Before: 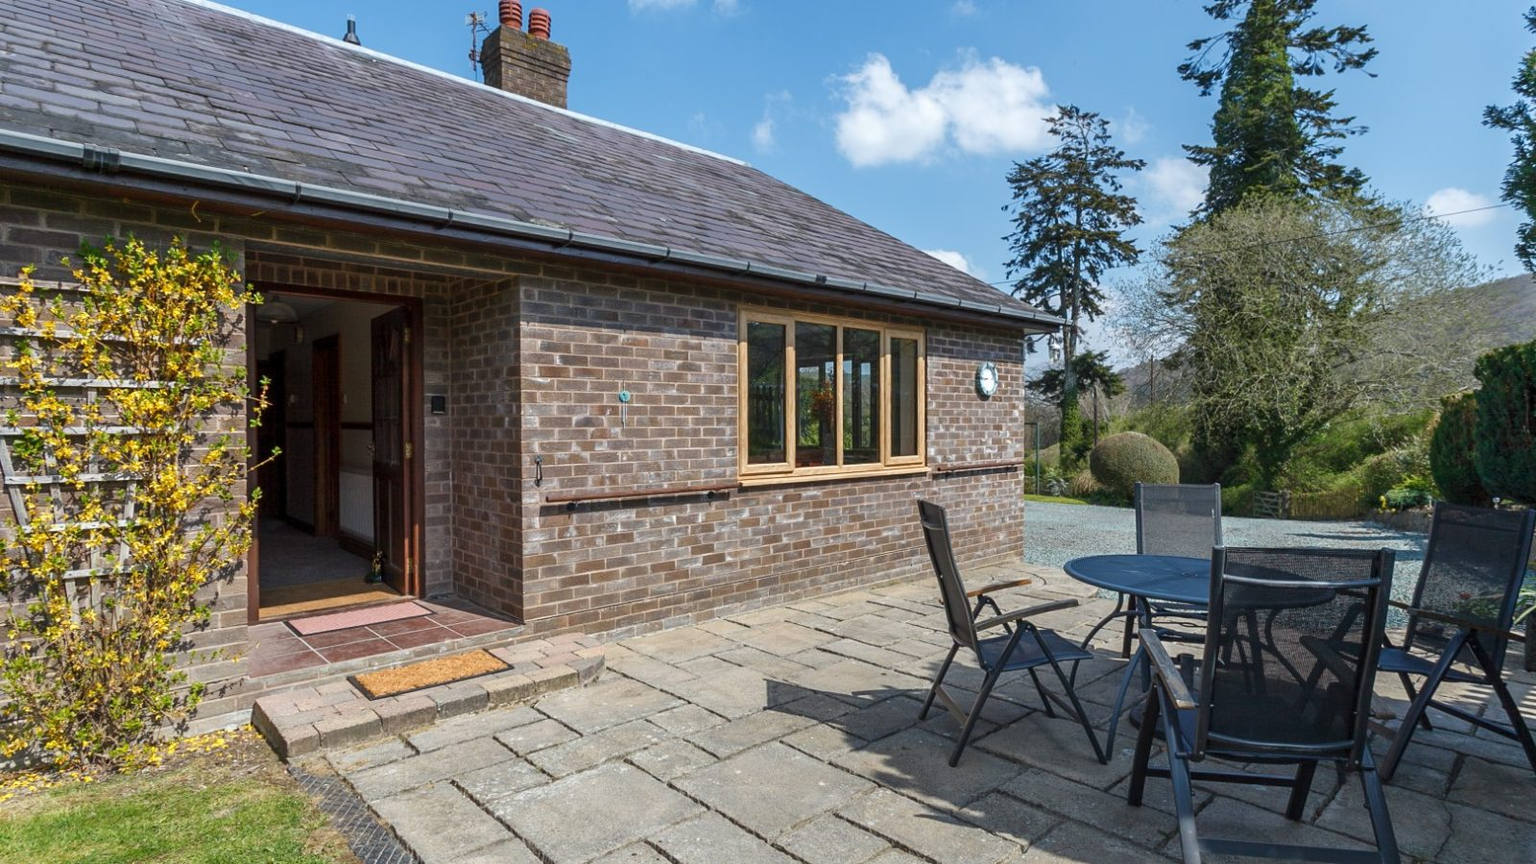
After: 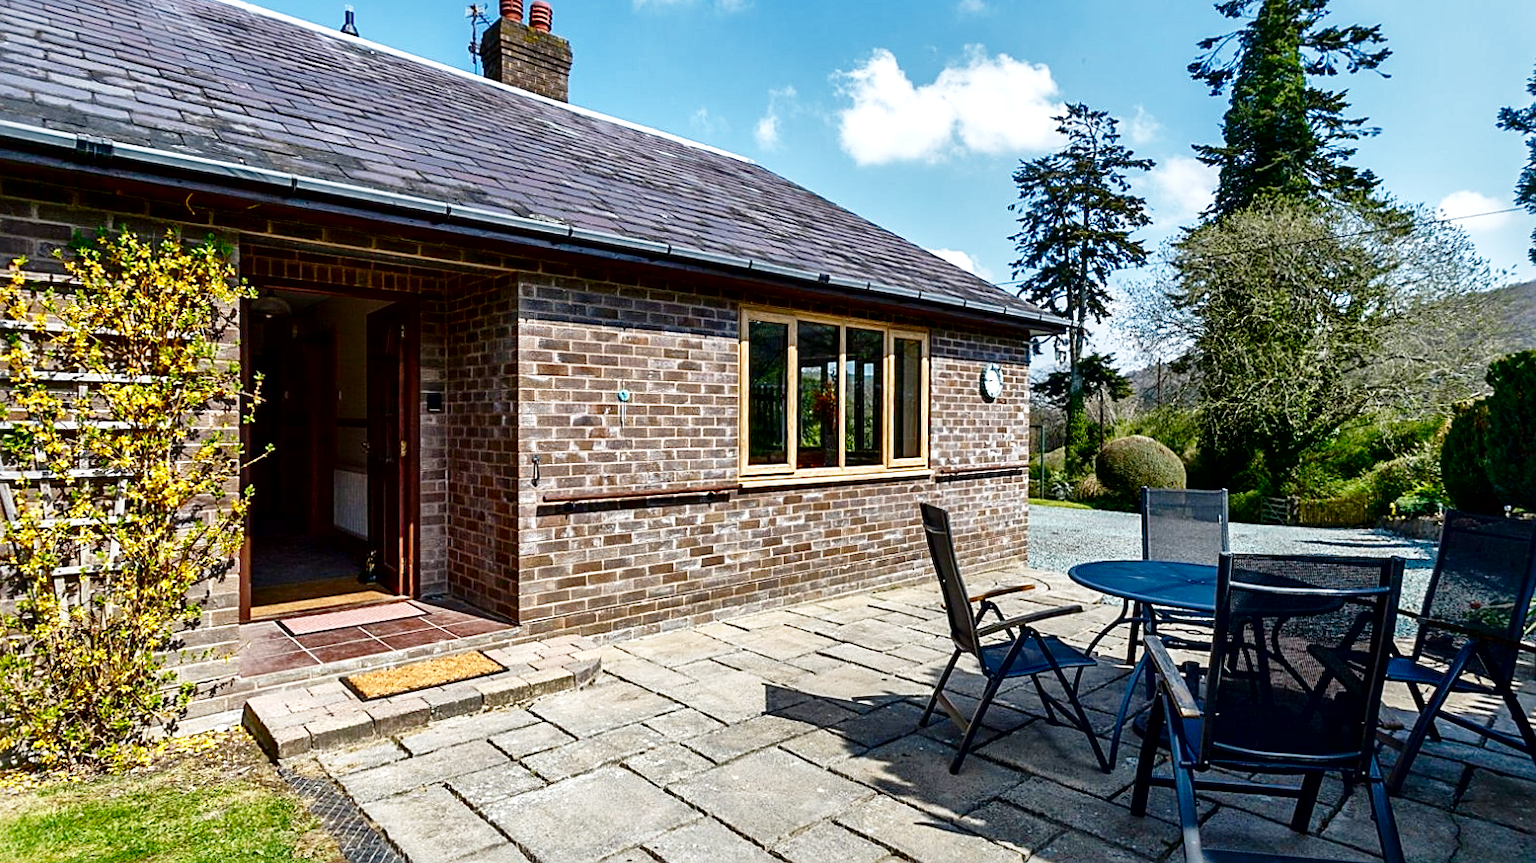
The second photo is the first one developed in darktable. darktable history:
base curve: curves: ch0 [(0, 0) (0.028, 0.03) (0.121, 0.232) (0.46, 0.748) (0.859, 0.968) (1, 1)], preserve colors none
local contrast: mode bilateral grid, contrast 25, coarseness 60, detail 151%, midtone range 0.2
contrast brightness saturation: brightness -0.255, saturation 0.202
crop and rotate: angle -0.49°
sharpen: on, module defaults
